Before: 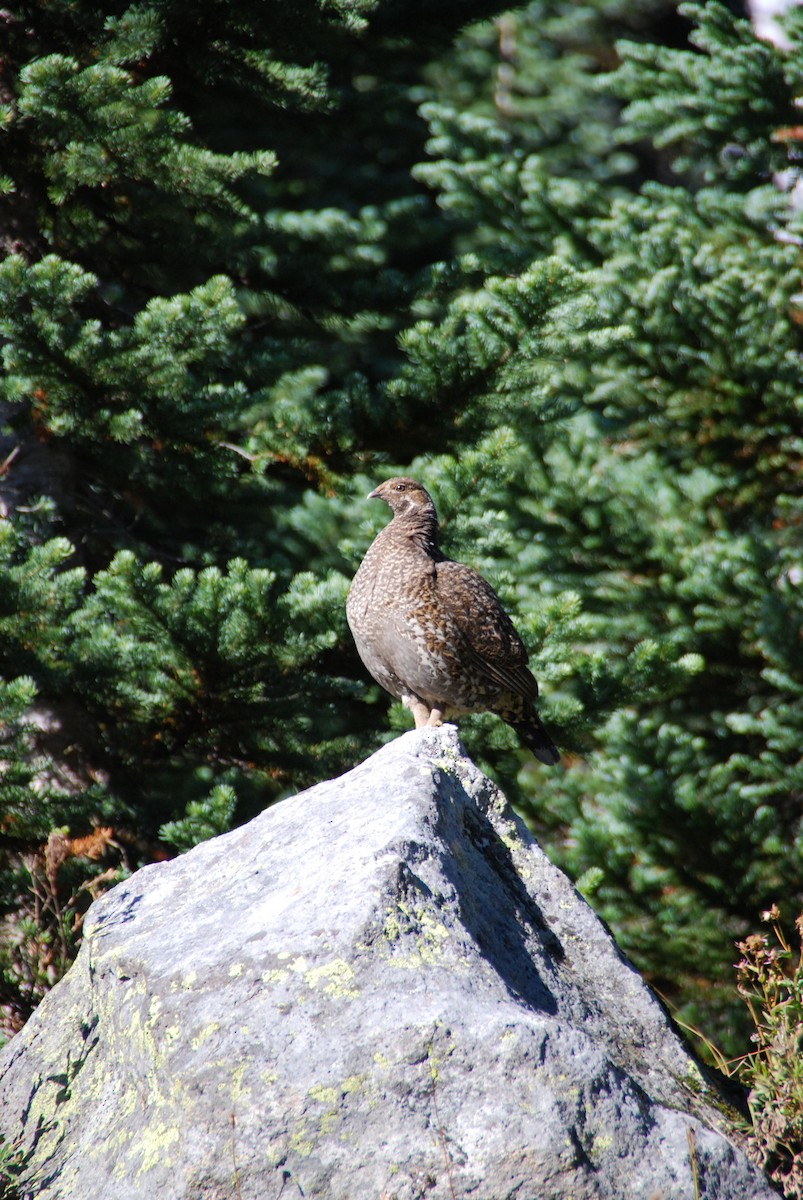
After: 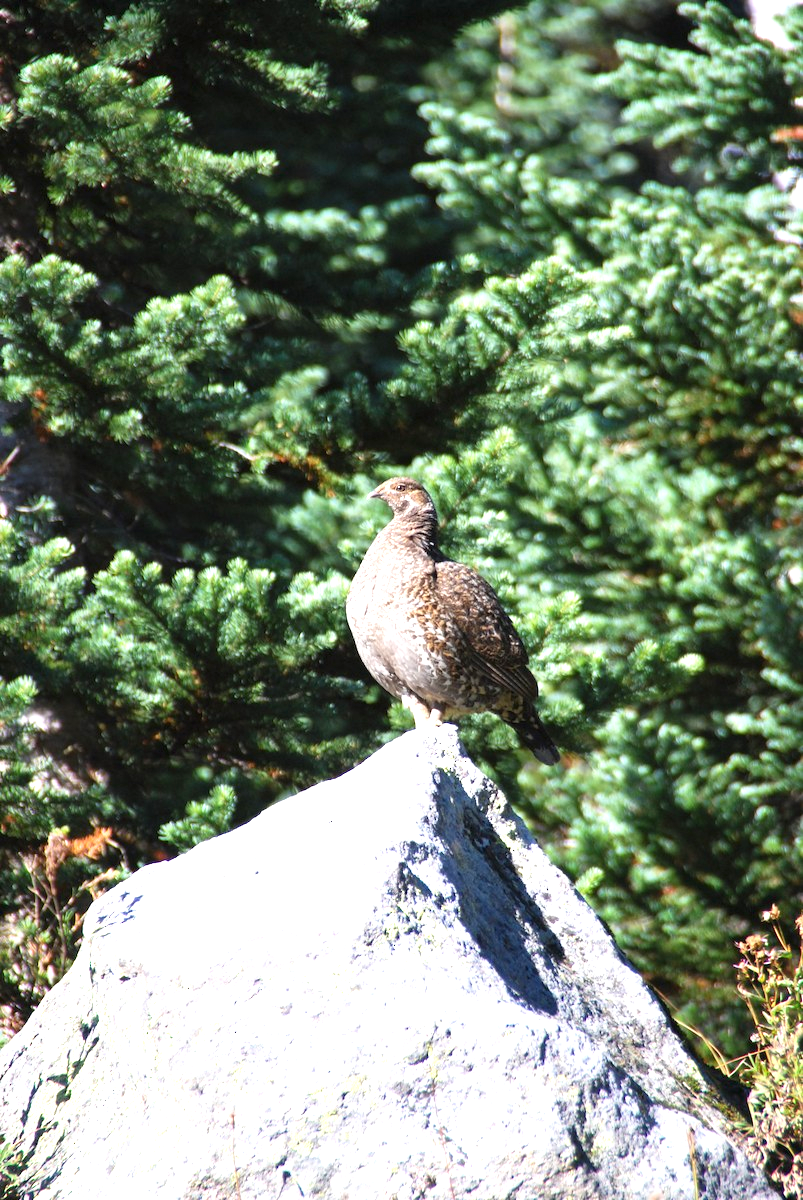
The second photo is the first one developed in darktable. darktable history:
exposure: black level correction 0, exposure 1.098 EV, compensate highlight preservation false
local contrast: mode bilateral grid, contrast 99, coarseness 100, detail 95%, midtone range 0.2
